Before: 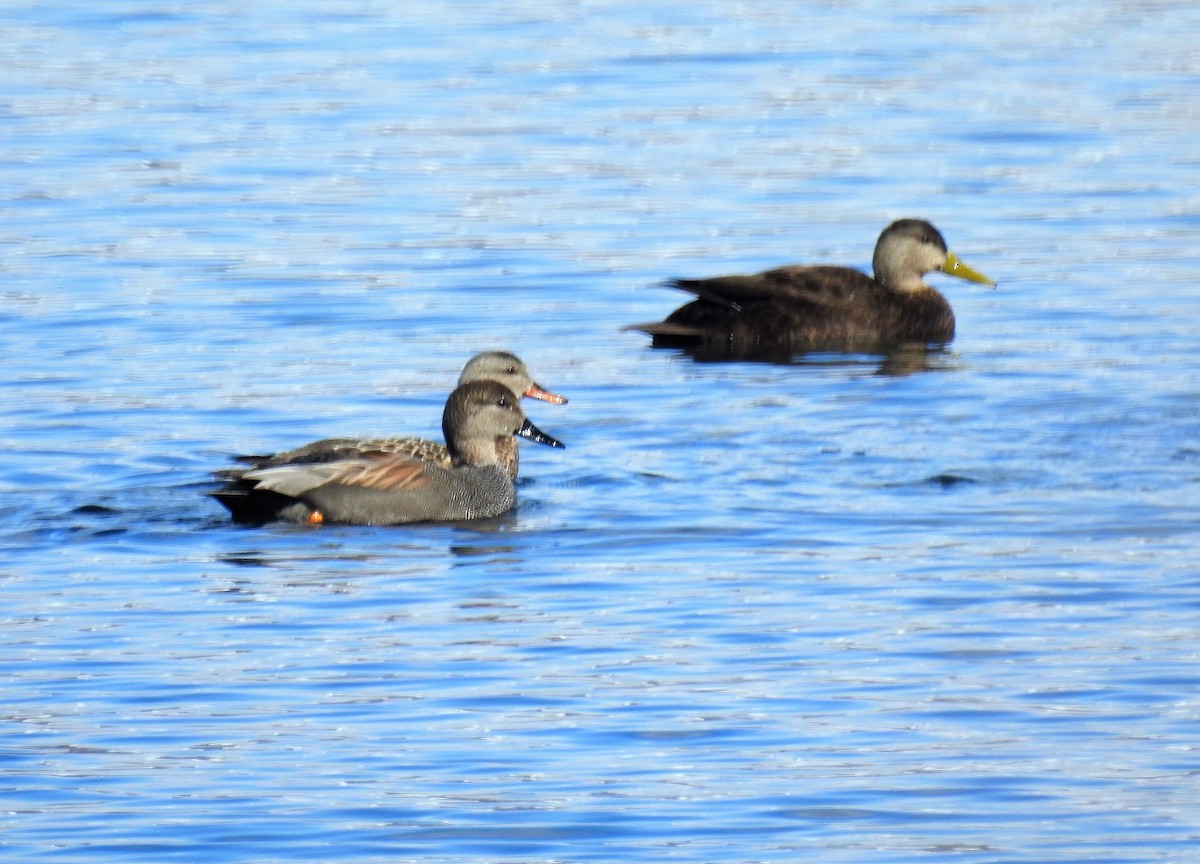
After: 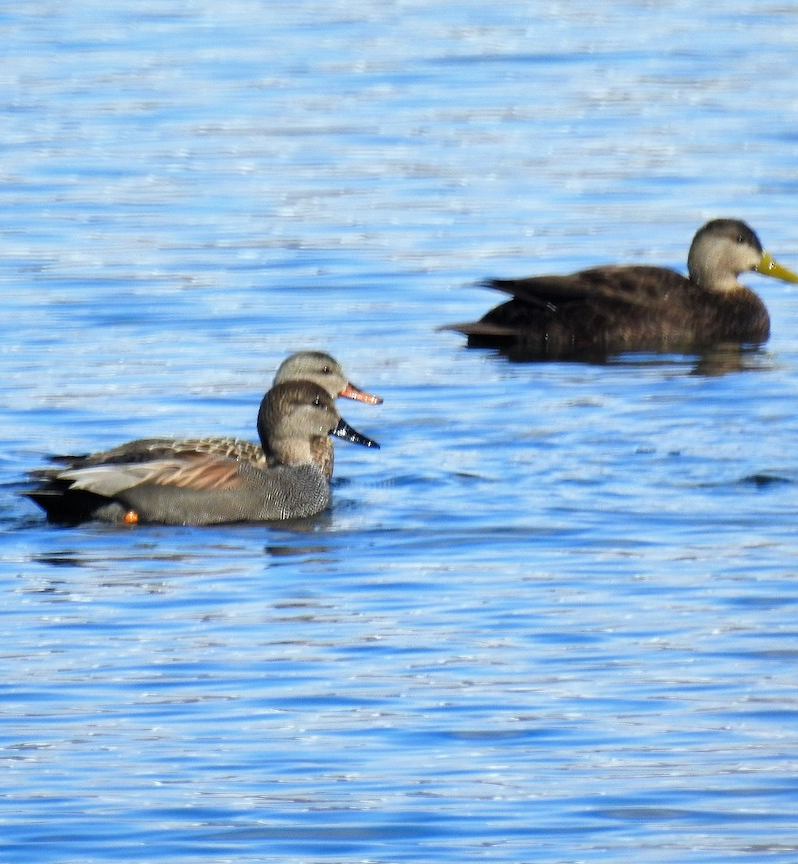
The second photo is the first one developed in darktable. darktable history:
shadows and highlights: shadows 37.21, highlights -27.13, soften with gaussian
crop and rotate: left 15.485%, right 17.942%
tone equalizer: smoothing diameter 24.77%, edges refinement/feathering 11.26, preserve details guided filter
